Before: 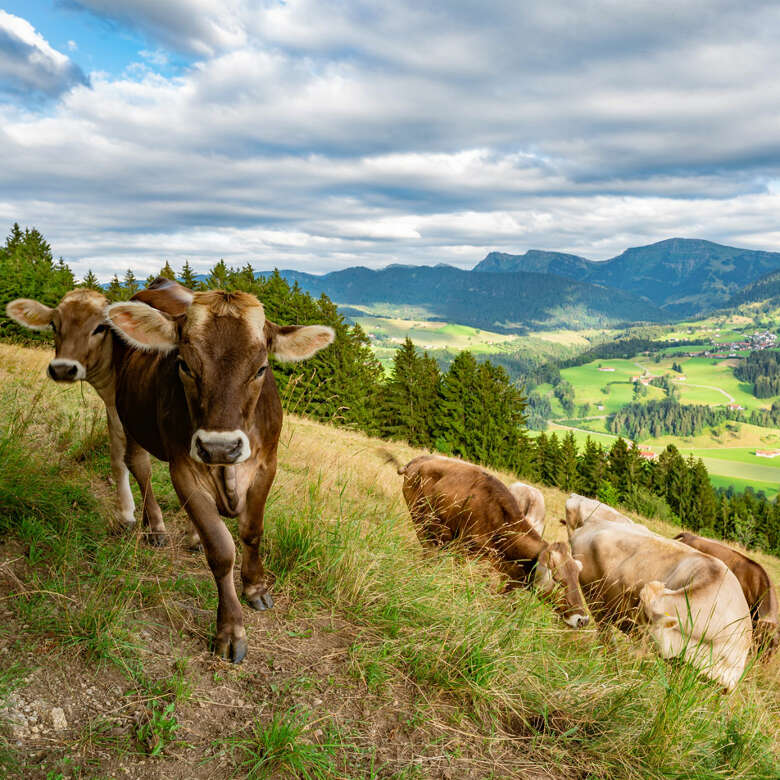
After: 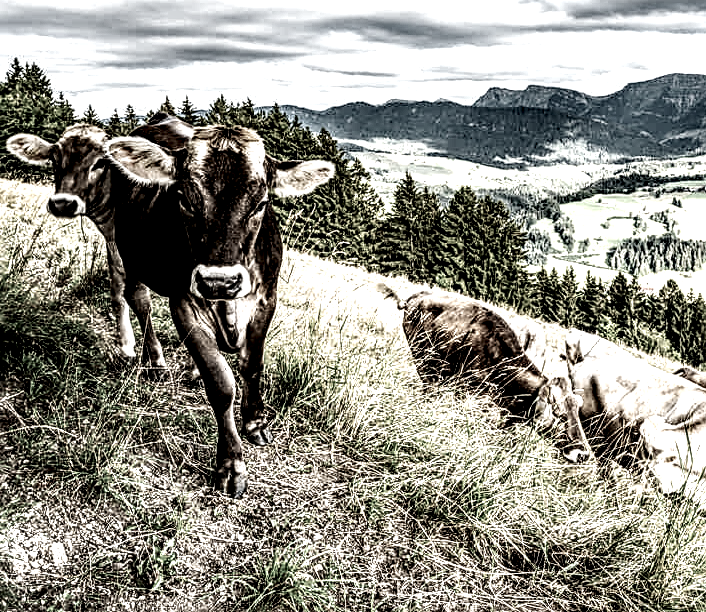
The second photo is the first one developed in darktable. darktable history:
color balance rgb: perceptual saturation grading › global saturation 0.137%, perceptual brilliance grading › global brilliance 14.303%, perceptual brilliance grading › shadows -34.822%, global vibrance 11.166%
crop: top 21.247%, right 9.376%, bottom 0.288%
sharpen: on, module defaults
local contrast: highlights 109%, shadows 46%, detail 295%
color correction: highlights b* -0.026, saturation 0.27
tone equalizer: edges refinement/feathering 500, mask exposure compensation -1.57 EV, preserve details no
tone curve: curves: ch0 [(0, 0) (0.239, 0.248) (0.508, 0.606) (0.828, 0.878) (1, 1)]; ch1 [(0, 0) (0.401, 0.42) (0.45, 0.464) (0.492, 0.498) (0.511, 0.507) (0.561, 0.549) (0.688, 0.726) (1, 1)]; ch2 [(0, 0) (0.411, 0.433) (0.5, 0.504) (0.545, 0.574) (1, 1)], preserve colors none
